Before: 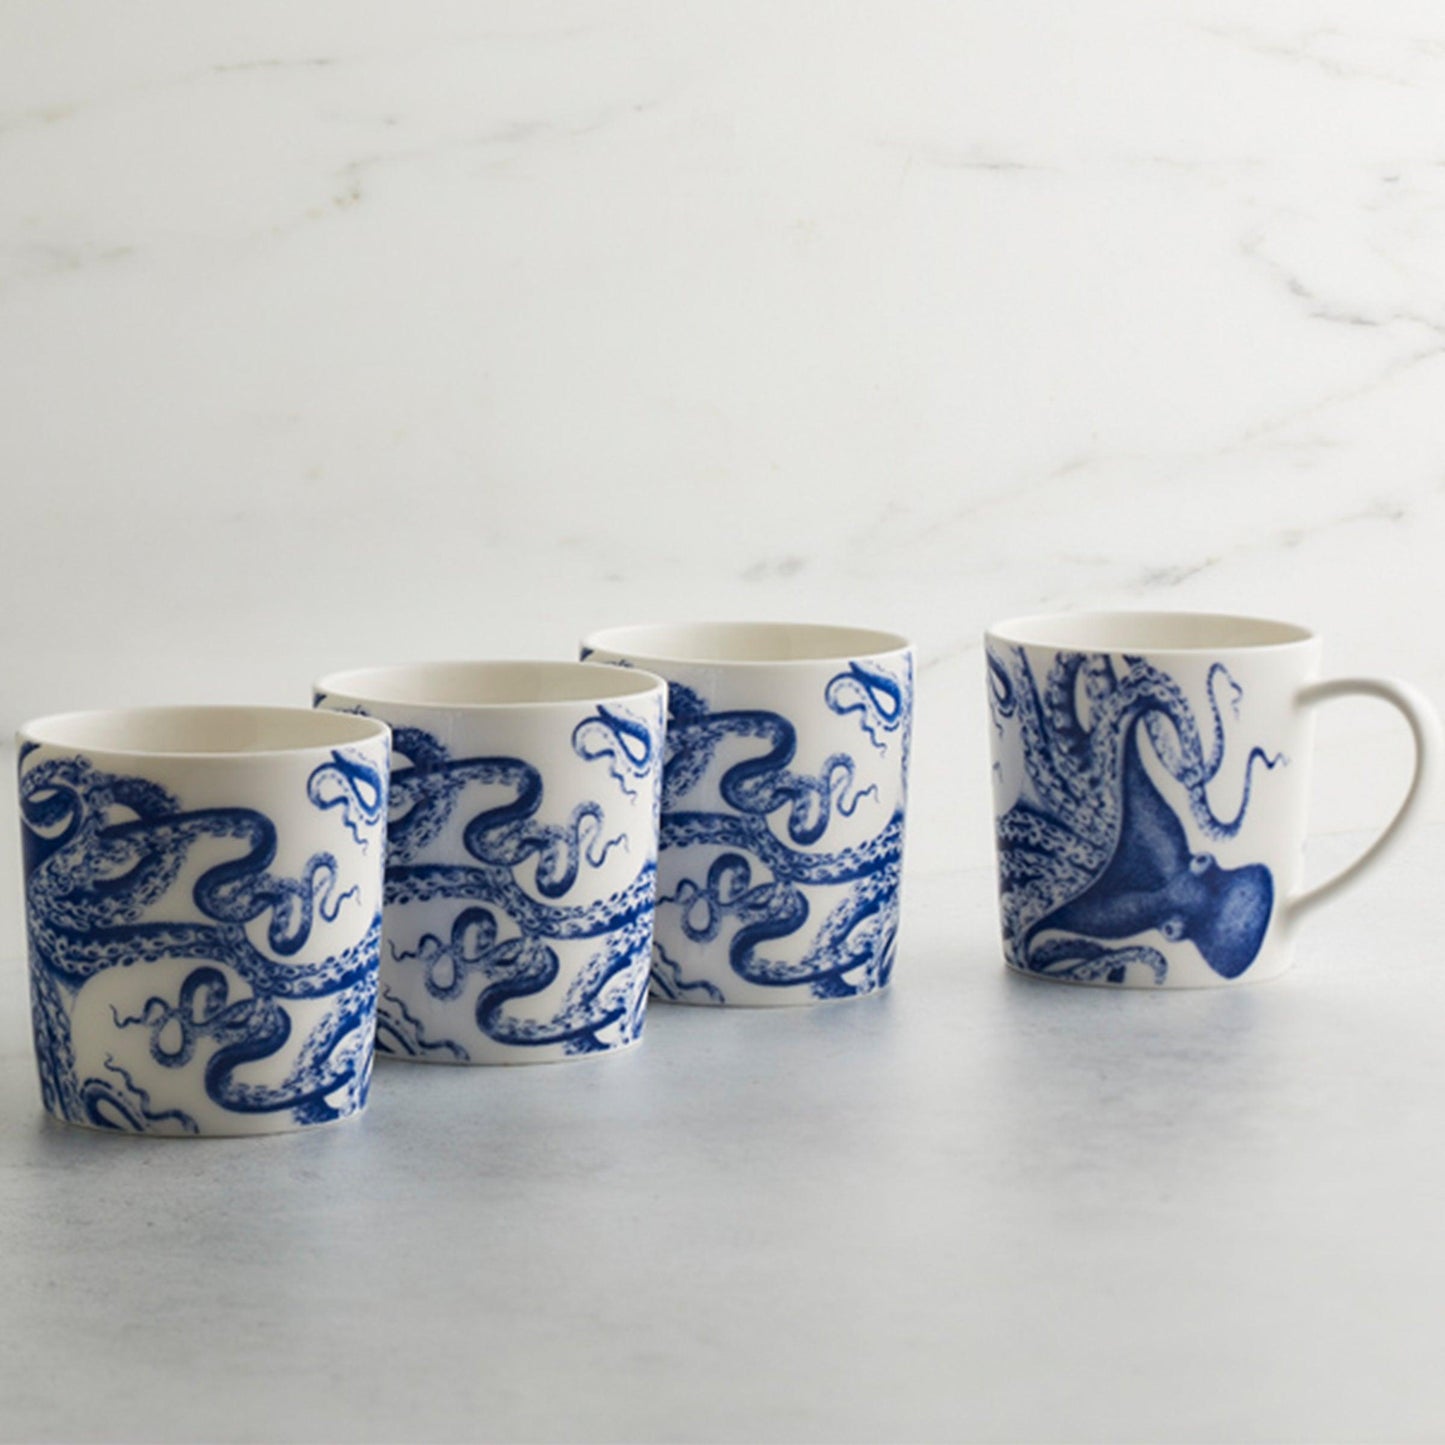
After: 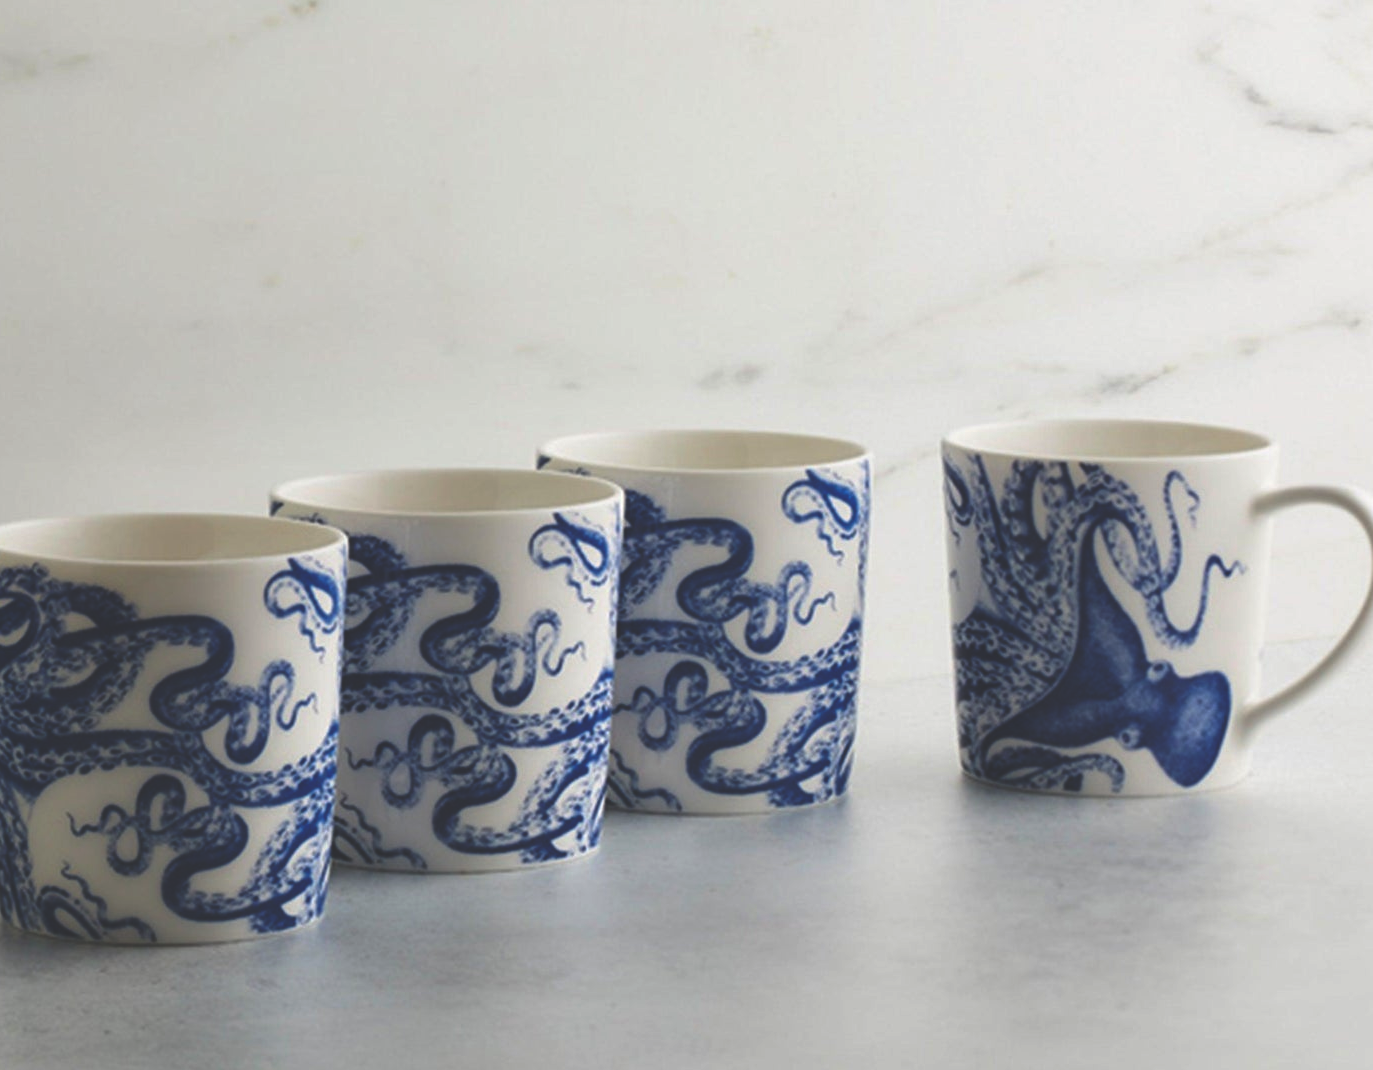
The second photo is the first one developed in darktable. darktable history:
rgb curve: curves: ch0 [(0, 0.186) (0.314, 0.284) (0.775, 0.708) (1, 1)], compensate middle gray true, preserve colors none
crop and rotate: left 2.991%, top 13.302%, right 1.981%, bottom 12.636%
